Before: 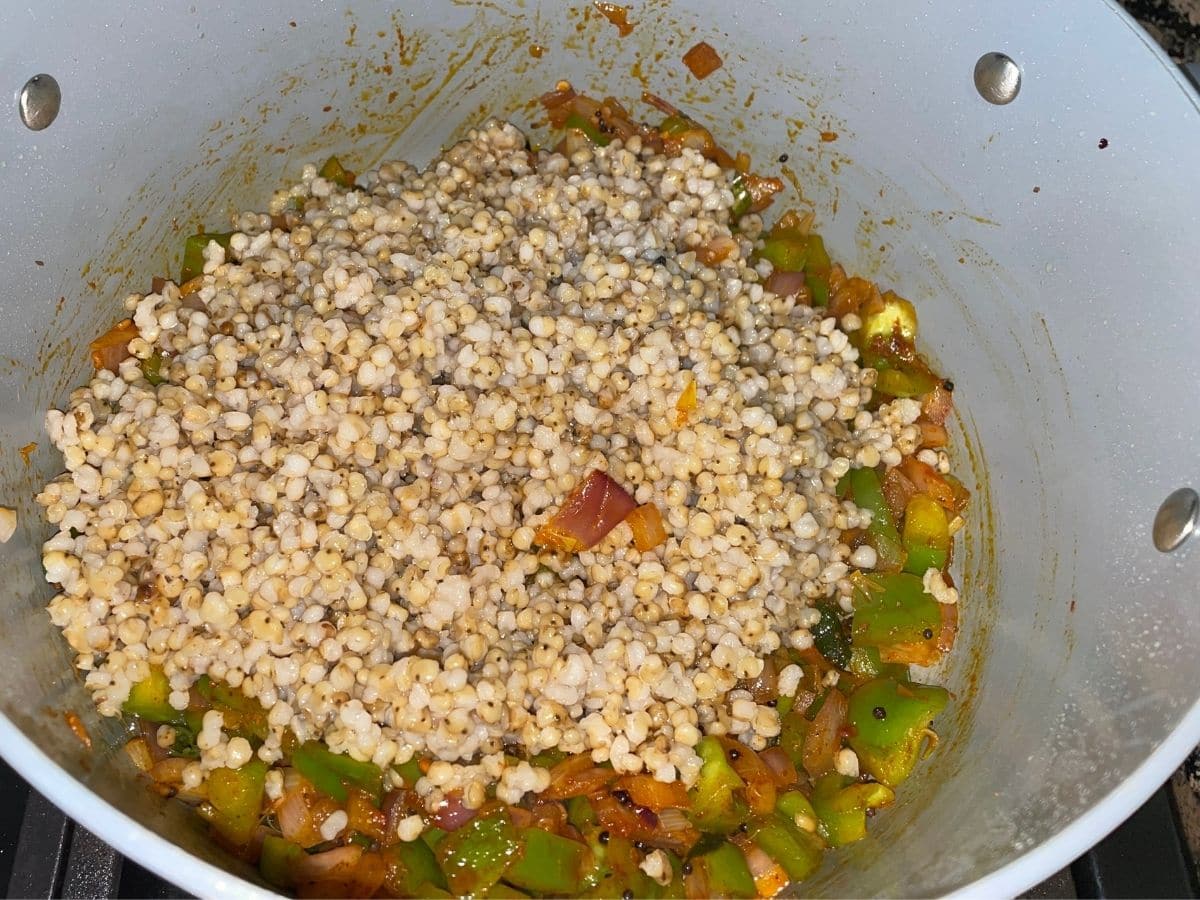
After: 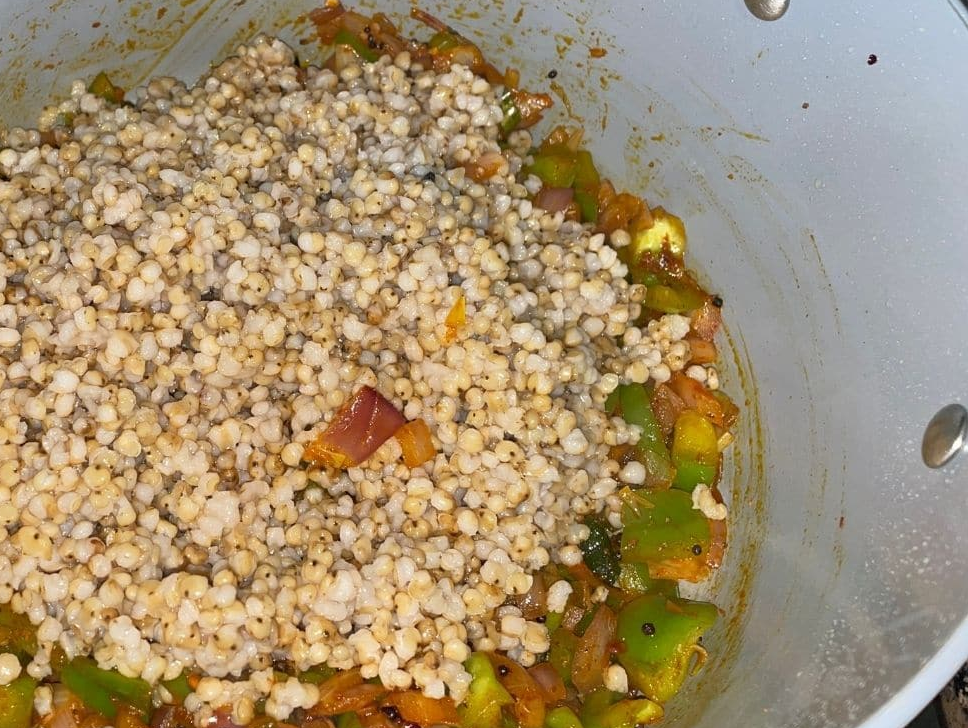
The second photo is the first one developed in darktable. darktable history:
crop: left 19.268%, top 9.399%, right 0%, bottom 9.615%
